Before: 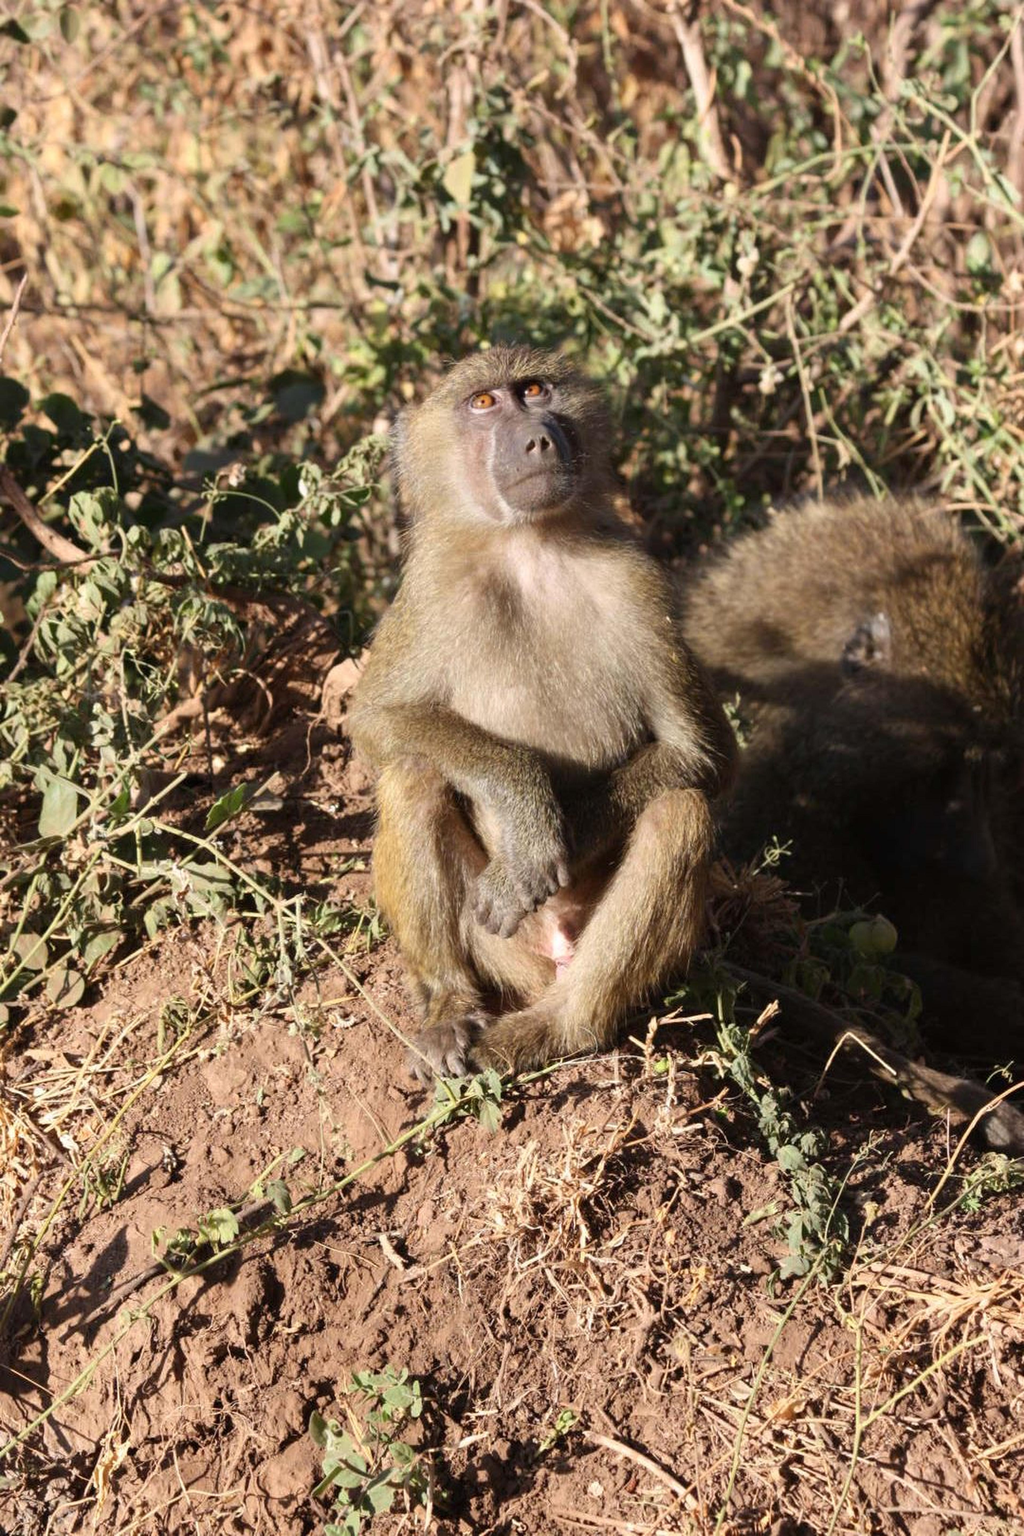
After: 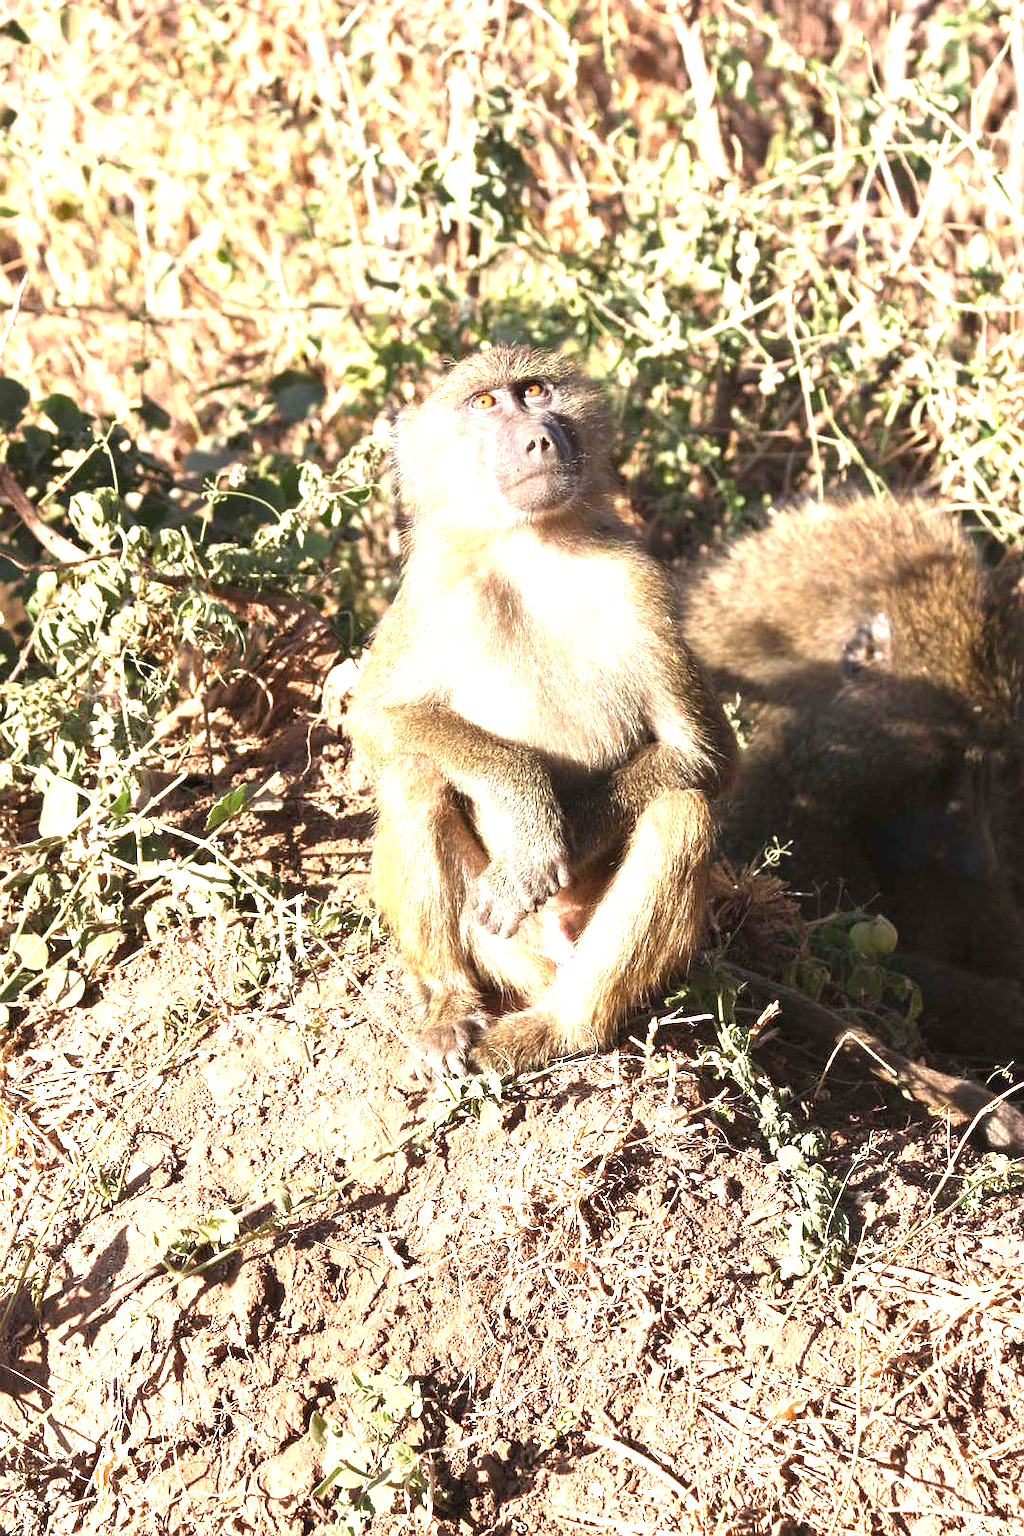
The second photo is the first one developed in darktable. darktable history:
sharpen: amount 1.991
exposure: black level correction 0, exposure 1.576 EV, compensate highlight preservation false
